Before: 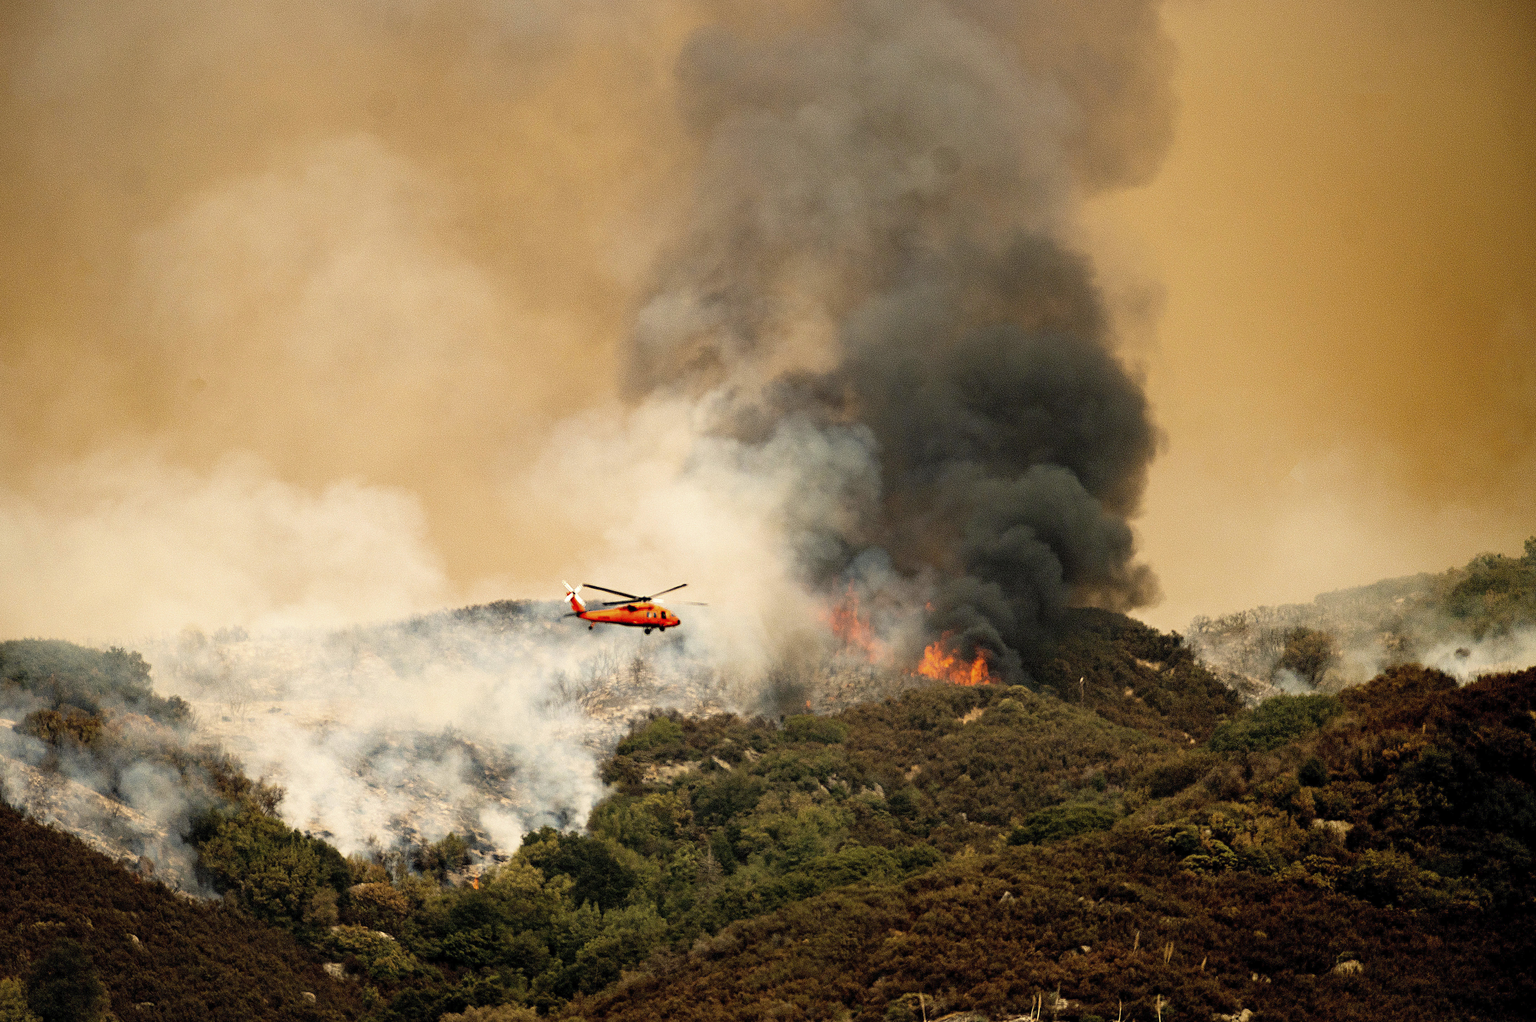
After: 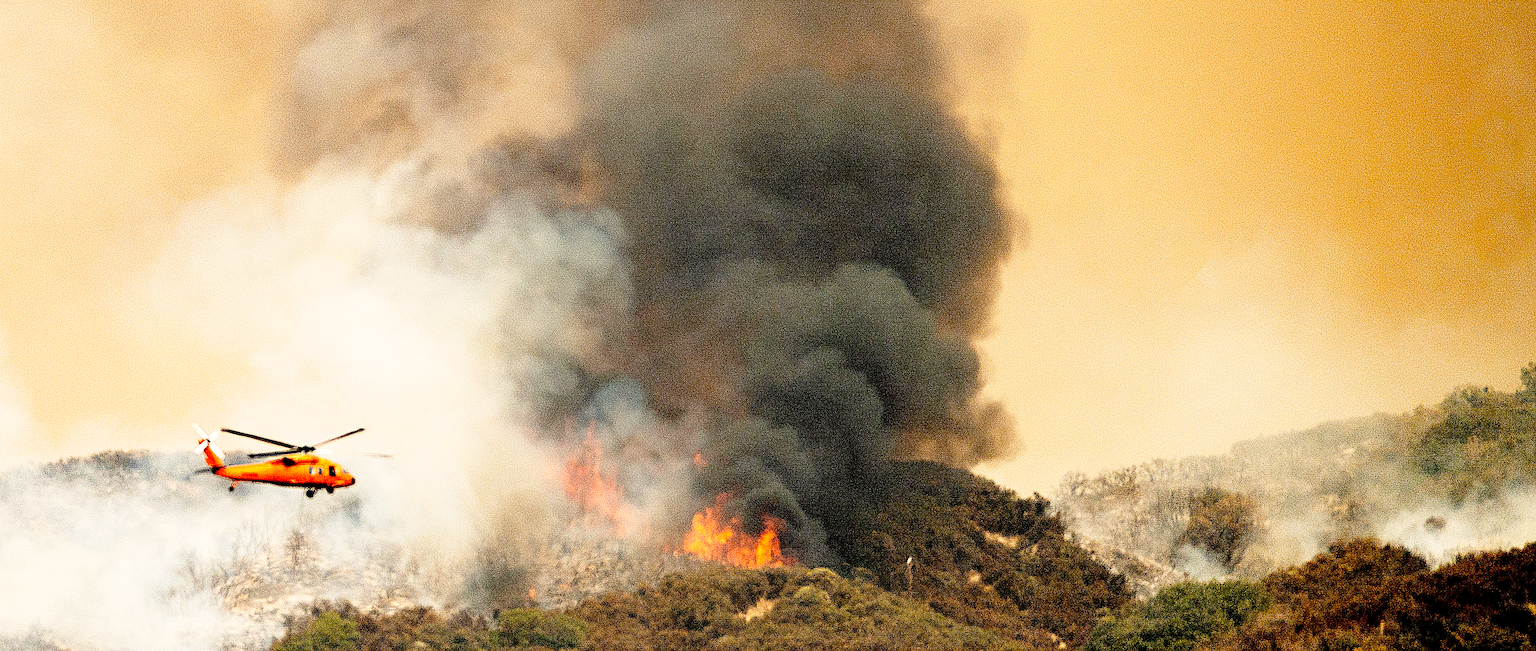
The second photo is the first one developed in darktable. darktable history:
crop and rotate: left 27.554%, top 26.813%, bottom 27.012%
base curve: curves: ch0 [(0, 0) (0.028, 0.03) (0.121, 0.232) (0.46, 0.748) (0.859, 0.968) (1, 1)], preserve colors none
sharpen: on, module defaults
